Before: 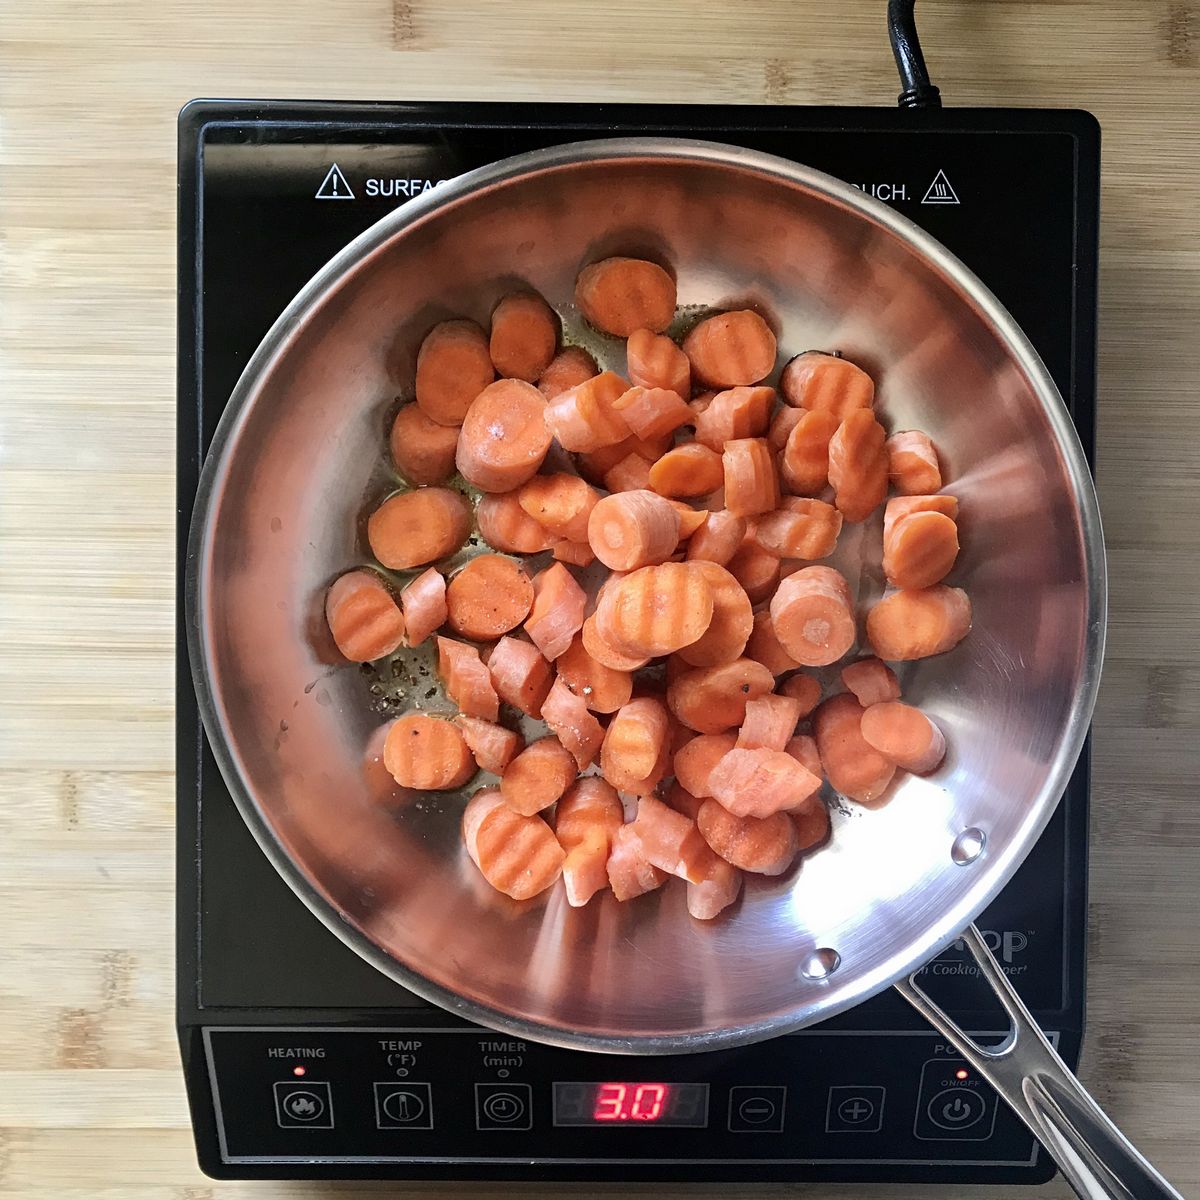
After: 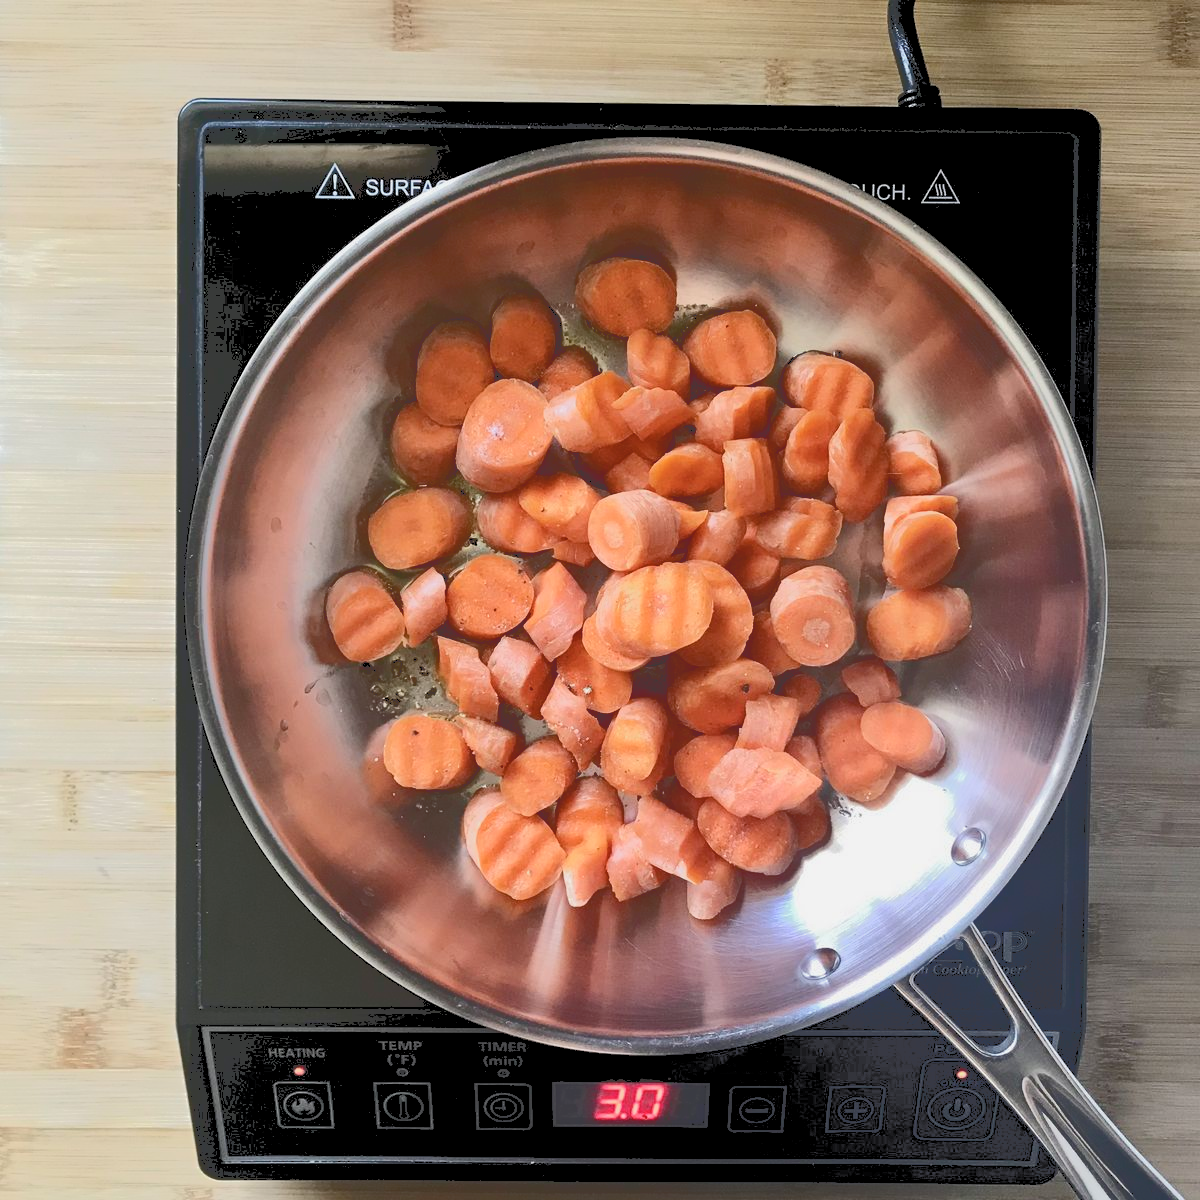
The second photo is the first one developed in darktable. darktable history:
tone curve: curves: ch0 [(0, 0) (0.003, 0.241) (0.011, 0.241) (0.025, 0.242) (0.044, 0.246) (0.069, 0.25) (0.1, 0.251) (0.136, 0.256) (0.177, 0.275) (0.224, 0.293) (0.277, 0.326) (0.335, 0.38) (0.399, 0.449) (0.468, 0.525) (0.543, 0.606) (0.623, 0.683) (0.709, 0.751) (0.801, 0.824) (0.898, 0.871) (1, 1)], color space Lab, independent channels, preserve colors none
exposure: black level correction 0.006, compensate exposure bias true, compensate highlight preservation false
color balance rgb: perceptual saturation grading › global saturation 0.428%, perceptual brilliance grading › global brilliance -1.113%, perceptual brilliance grading › highlights -1.49%, perceptual brilliance grading › mid-tones -0.917%, perceptual brilliance grading › shadows -0.979%, global vibrance 10.946%
